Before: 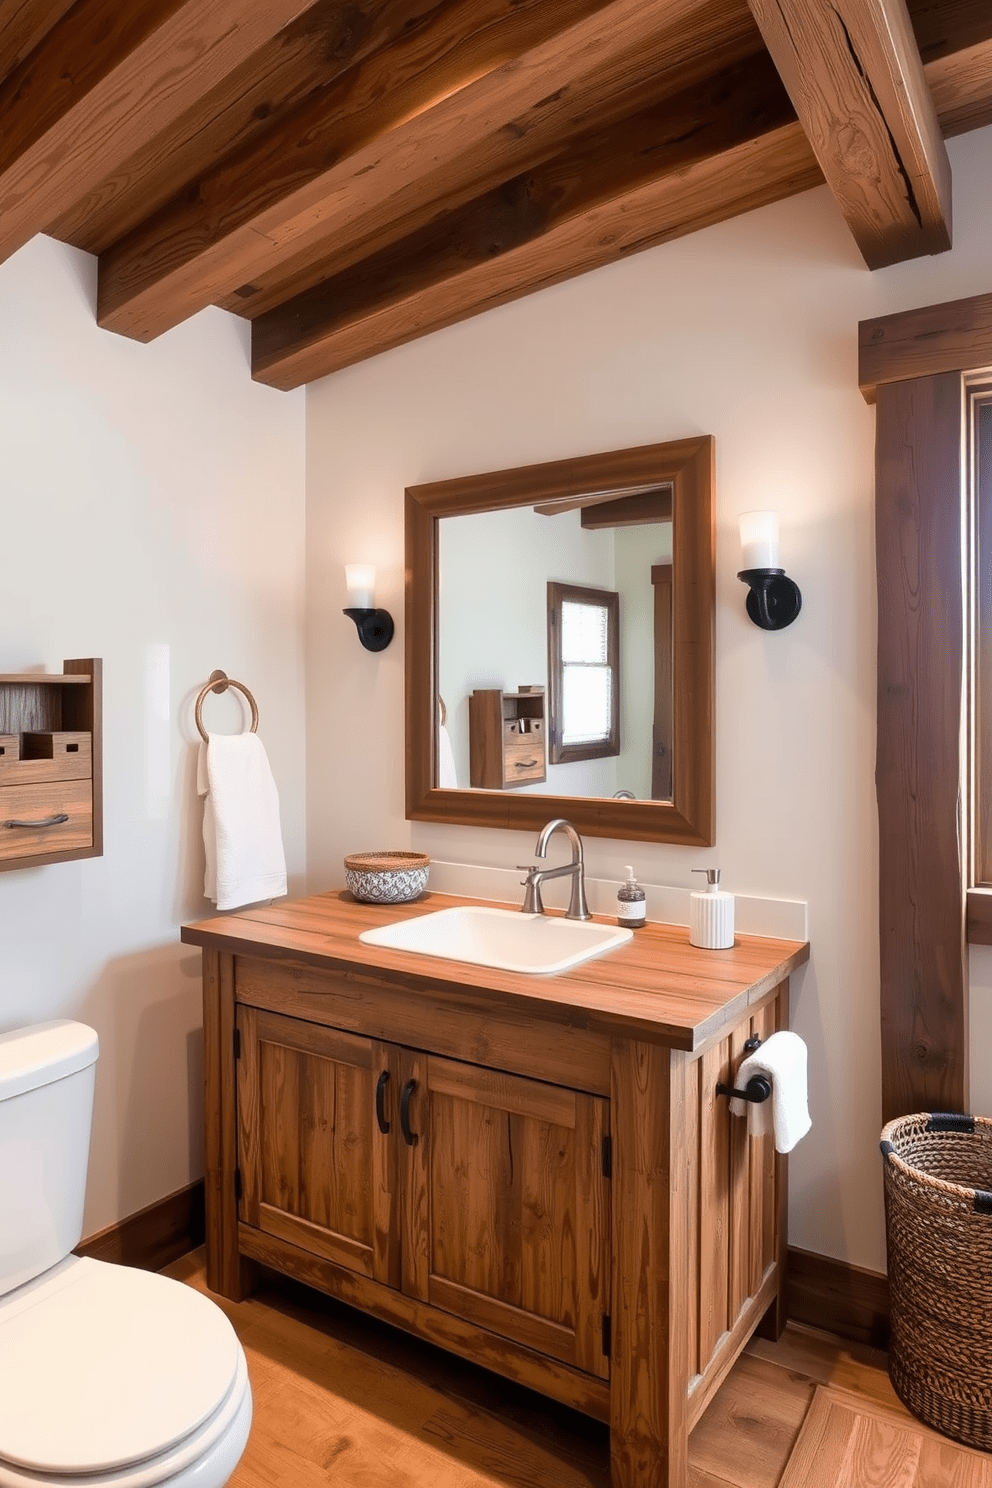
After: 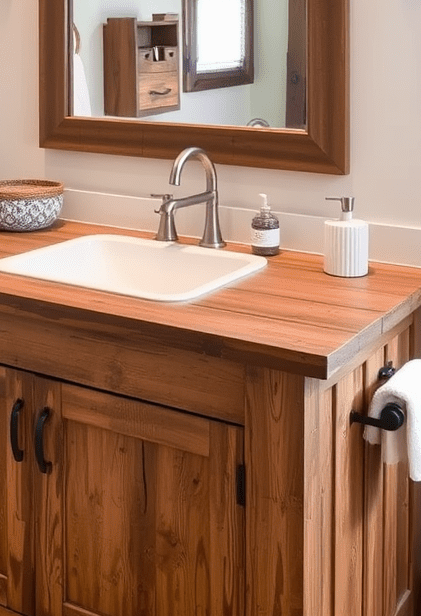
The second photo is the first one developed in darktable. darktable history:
crop: left 36.951%, top 45.191%, right 20.605%, bottom 13.363%
